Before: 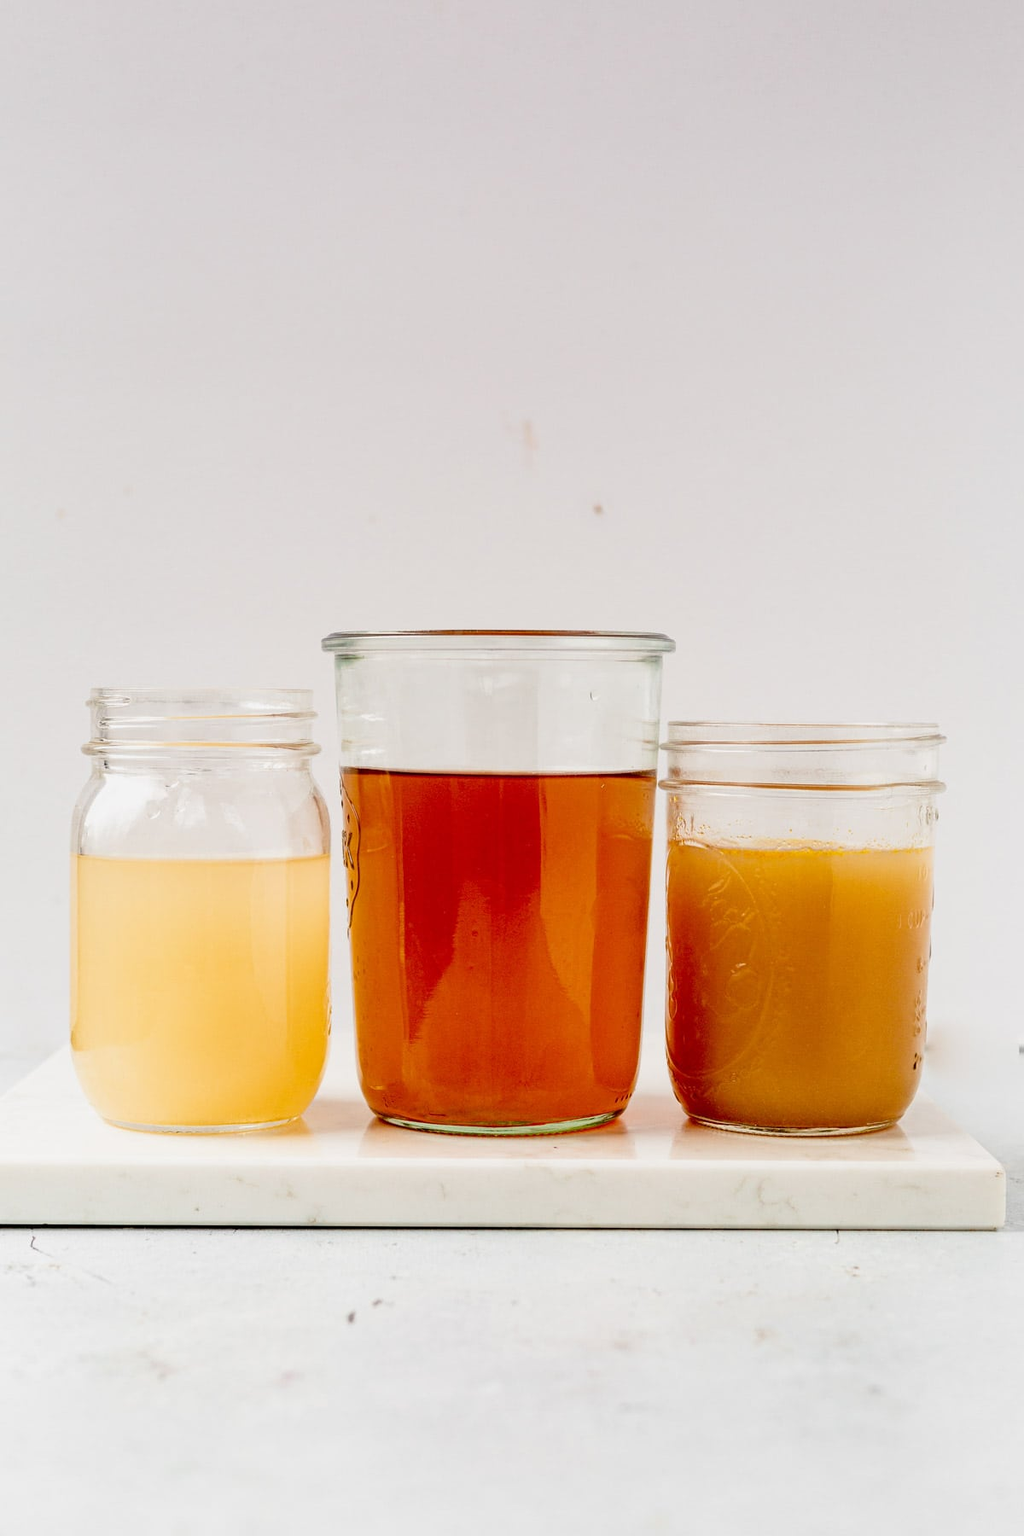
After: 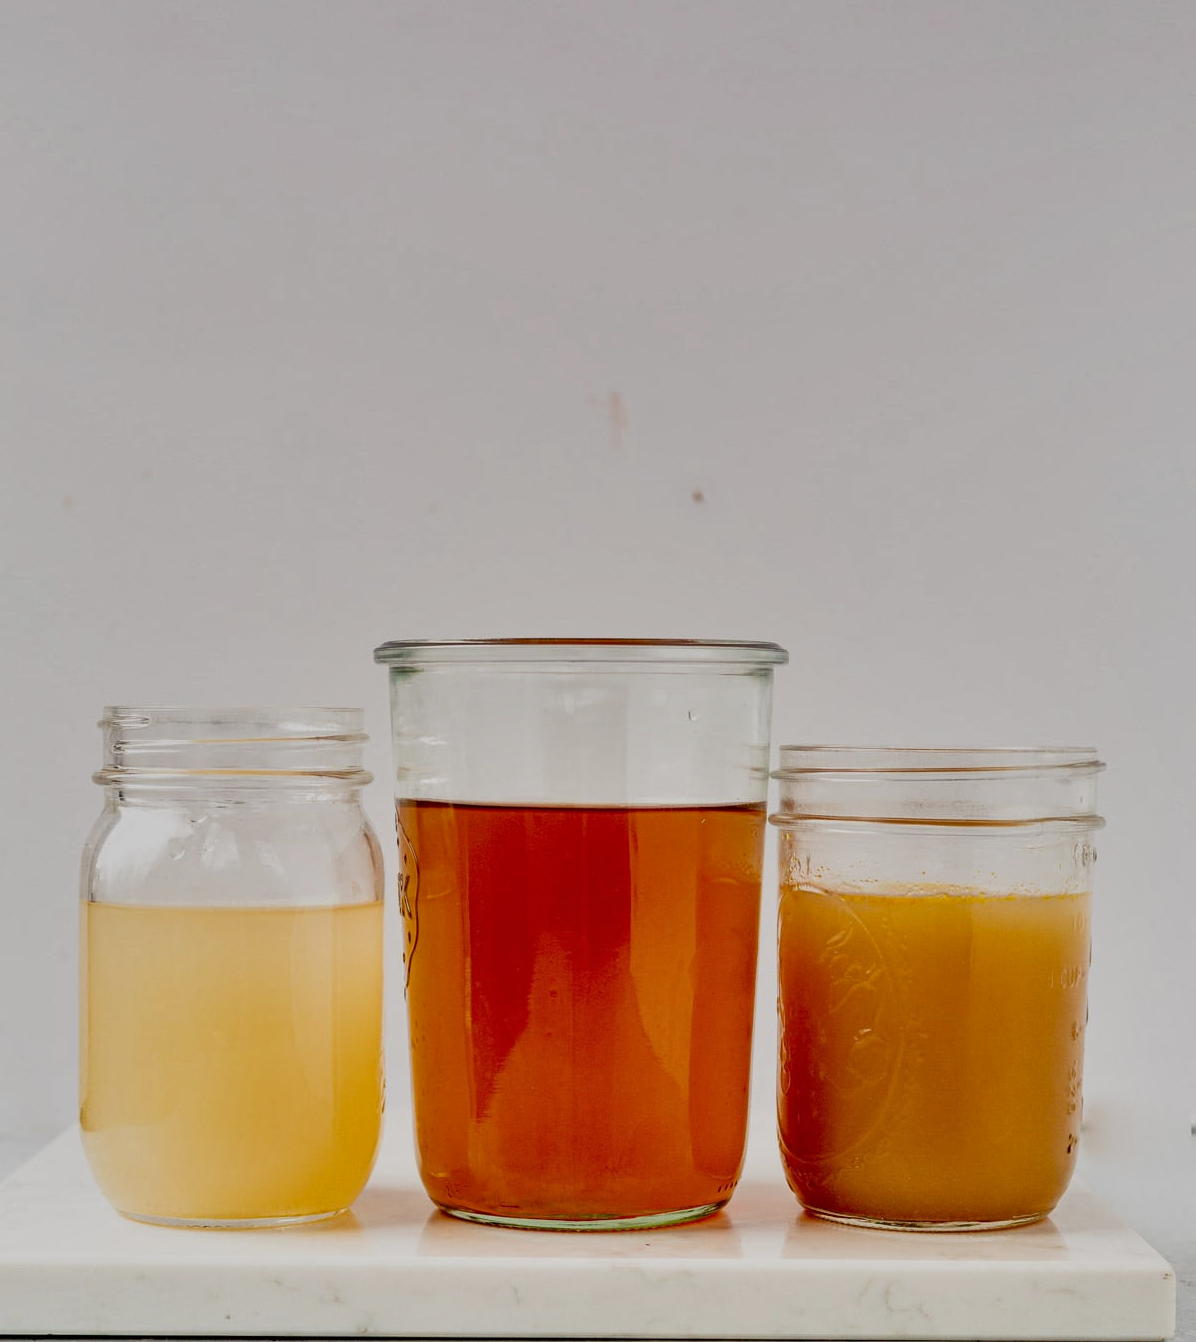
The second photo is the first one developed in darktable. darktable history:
exposure: exposure -0.419 EV, compensate highlight preservation false
crop: left 0.312%, top 5.562%, bottom 19.837%
shadows and highlights: soften with gaussian
